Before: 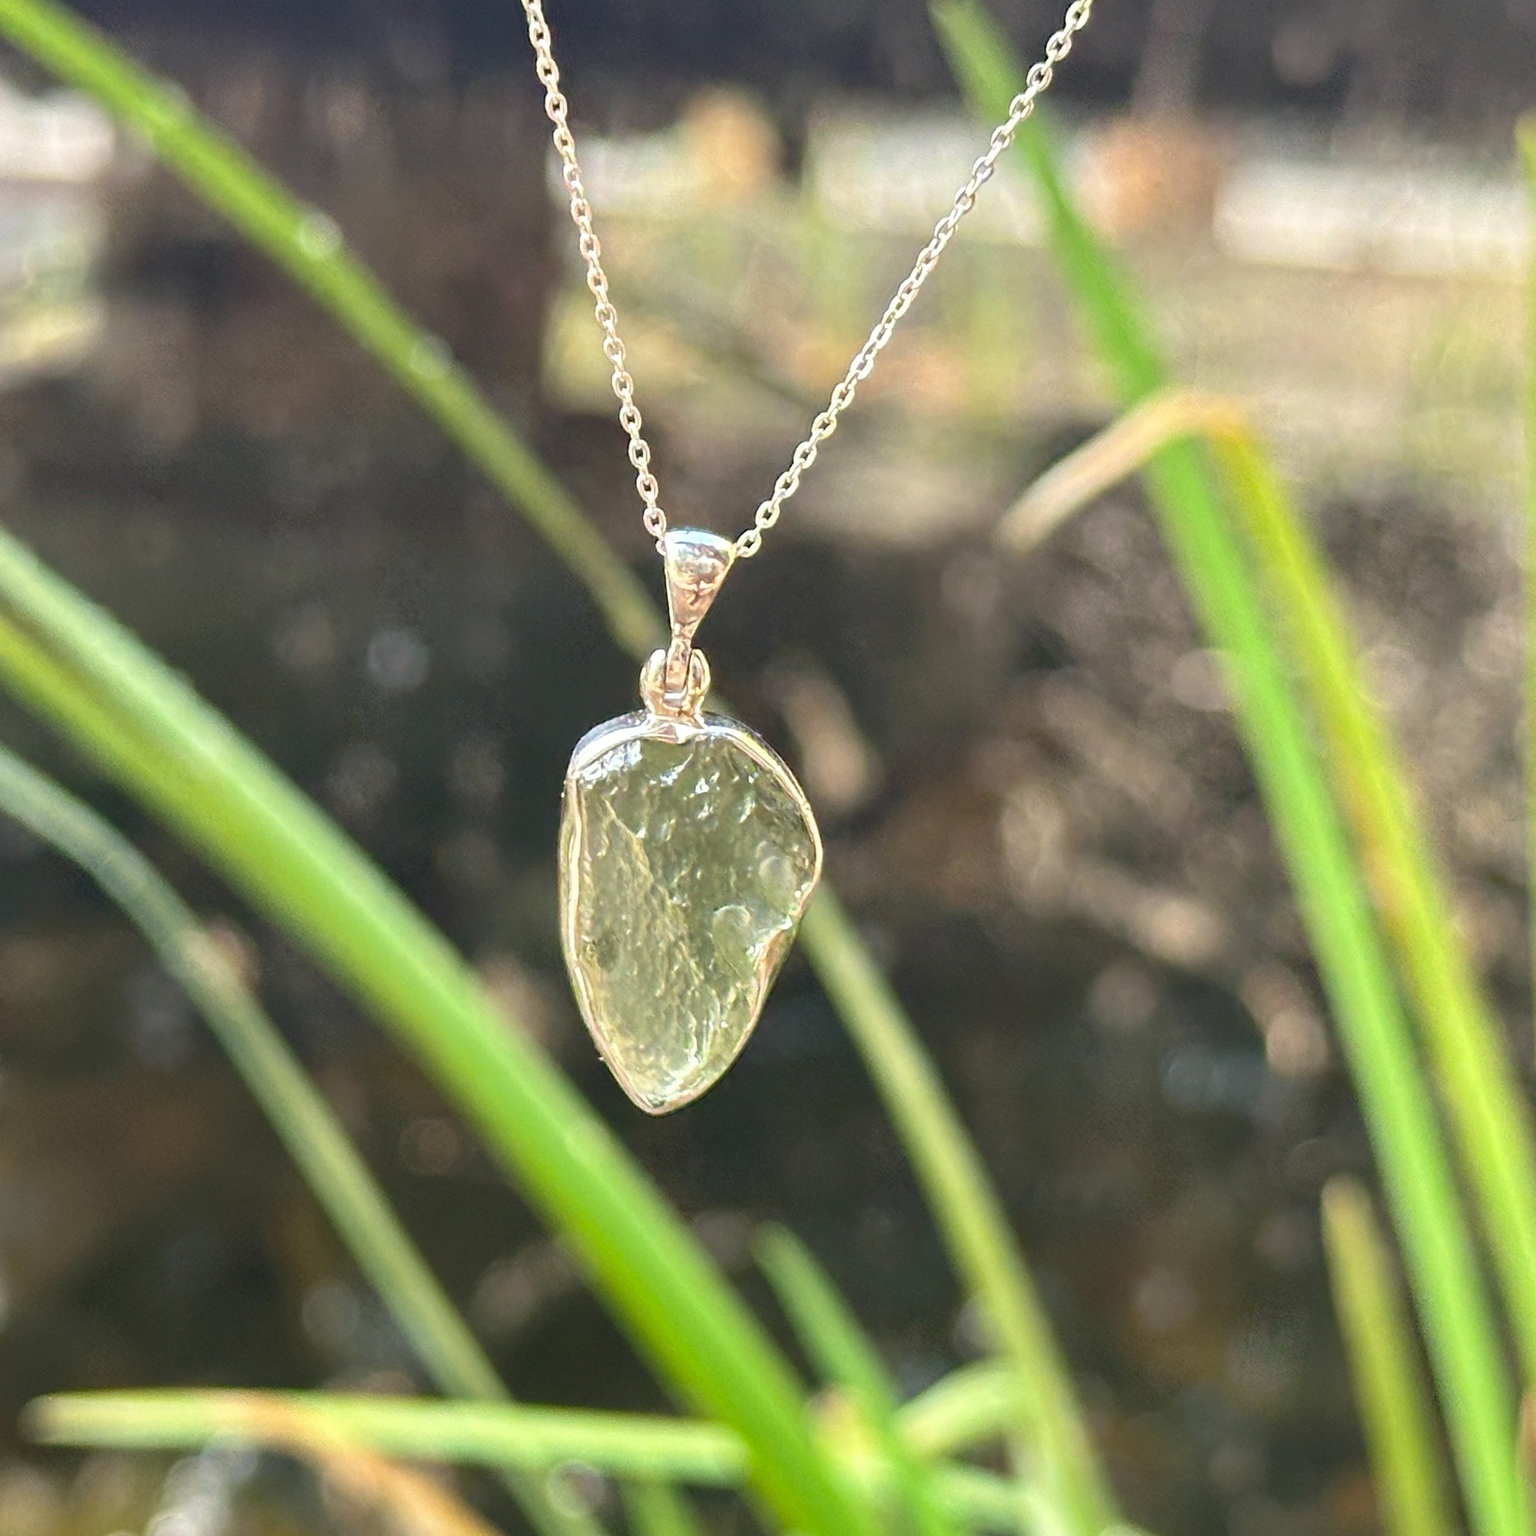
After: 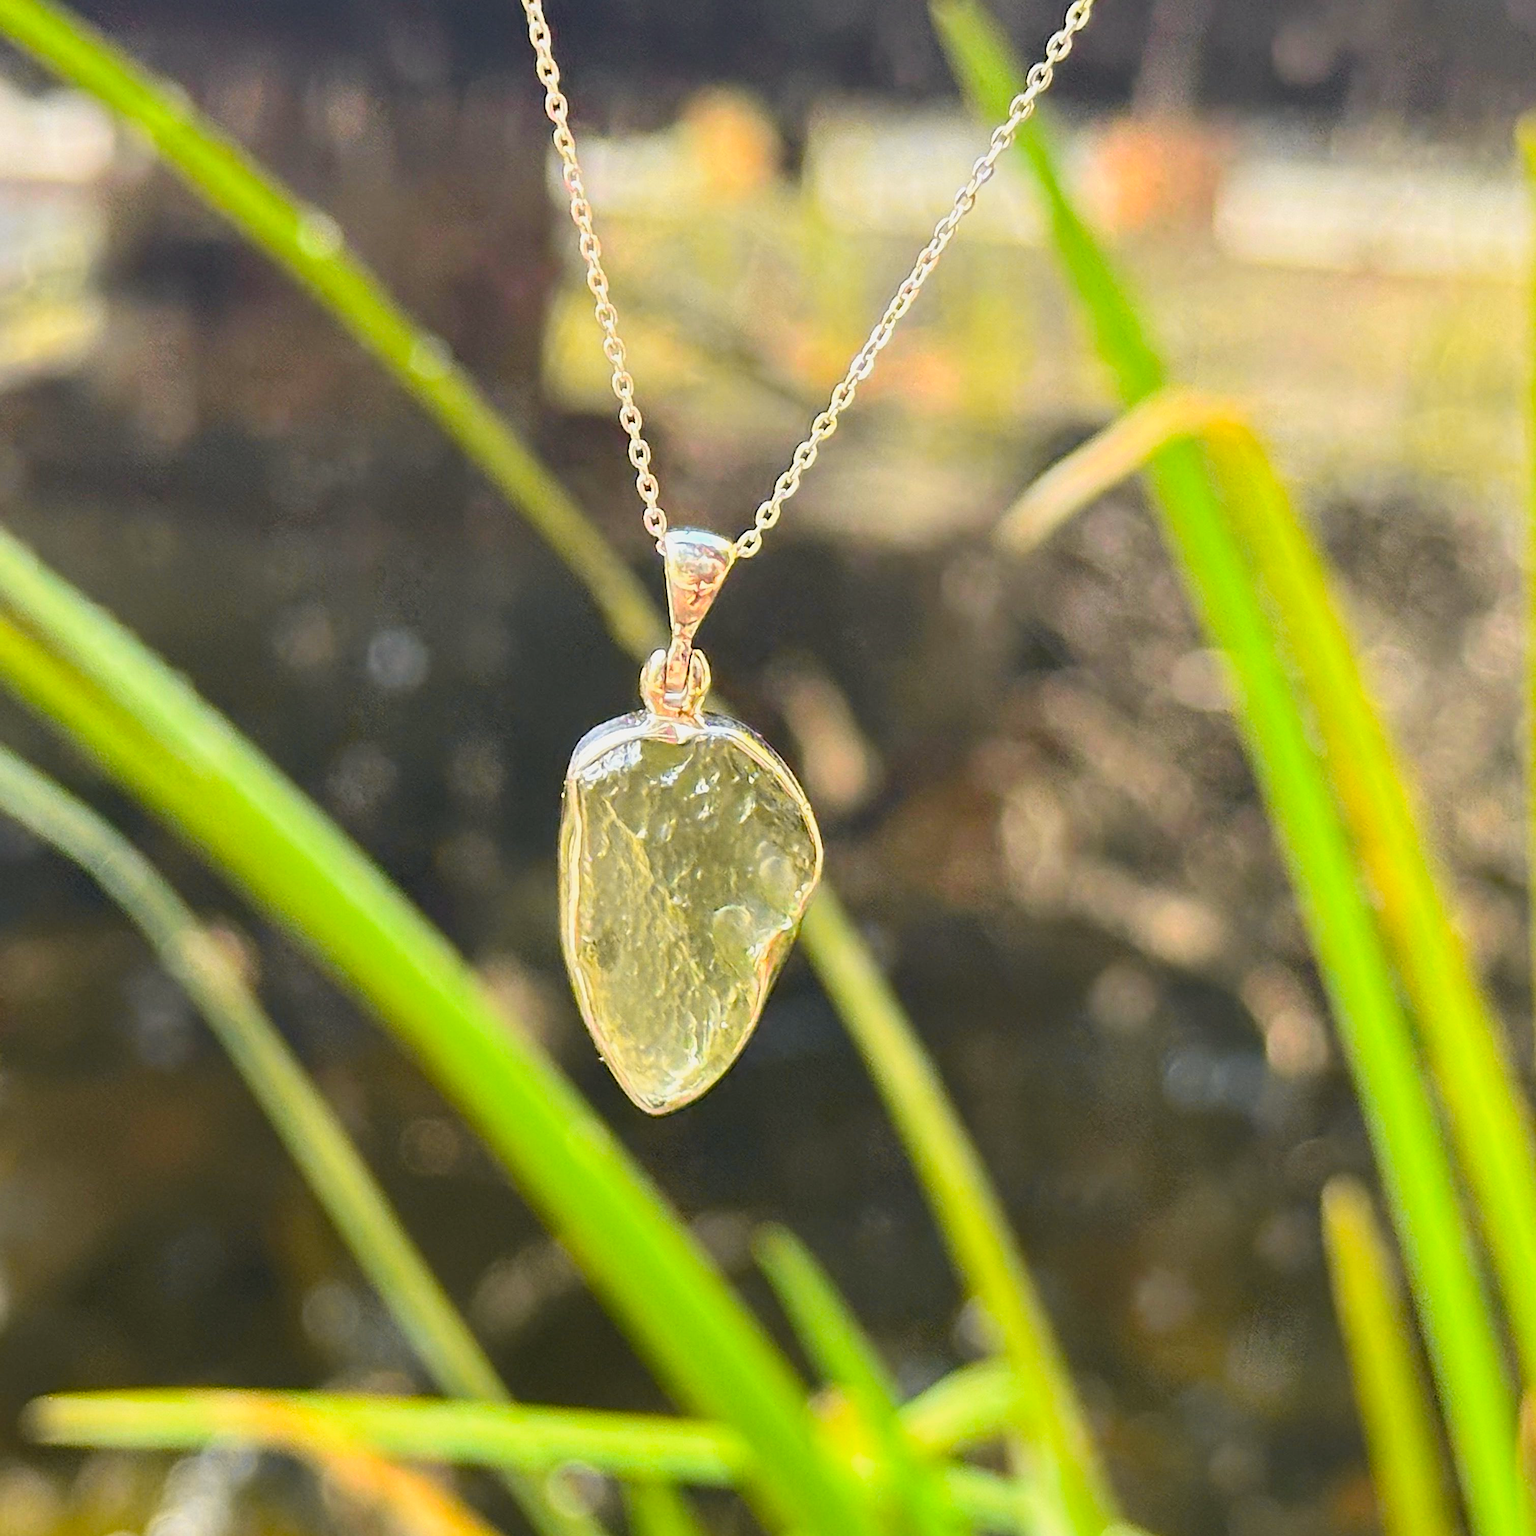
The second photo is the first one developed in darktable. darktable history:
color balance rgb: perceptual saturation grading › global saturation 30%, global vibrance 20%
sharpen: on, module defaults
tone curve: curves: ch0 [(0, 0.013) (0.036, 0.045) (0.274, 0.286) (0.566, 0.623) (0.794, 0.827) (1, 0.953)]; ch1 [(0, 0) (0.389, 0.403) (0.462, 0.48) (0.499, 0.5) (0.524, 0.527) (0.57, 0.599) (0.626, 0.65) (0.761, 0.781) (1, 1)]; ch2 [(0, 0) (0.464, 0.478) (0.5, 0.501) (0.533, 0.542) (0.599, 0.613) (0.704, 0.731) (1, 1)], color space Lab, independent channels, preserve colors none
